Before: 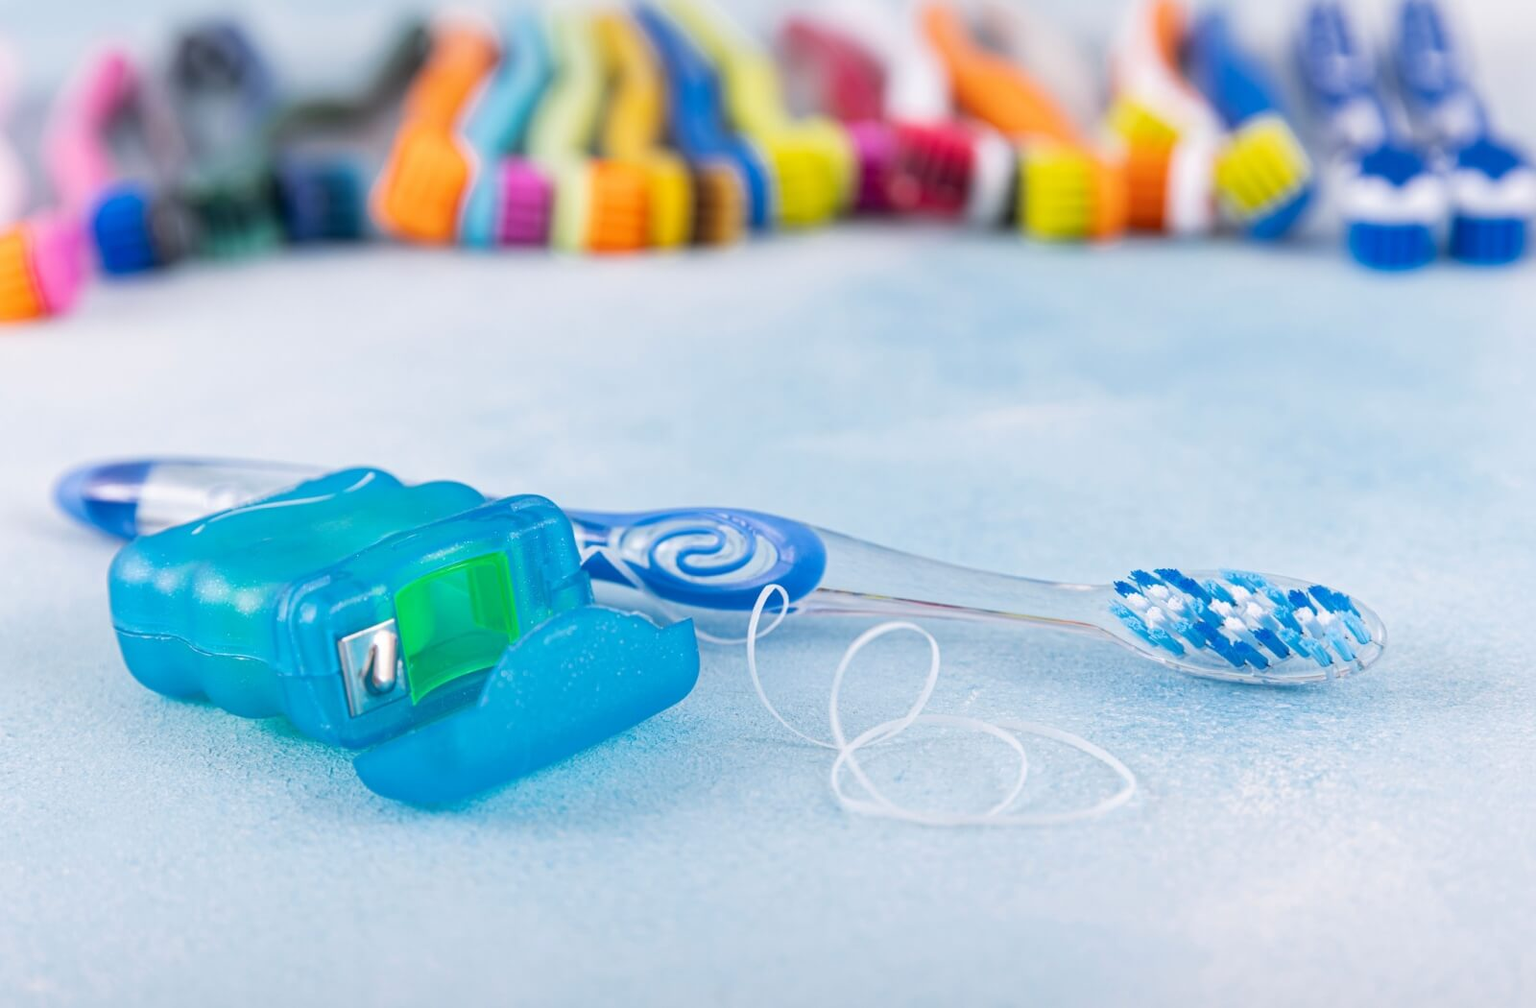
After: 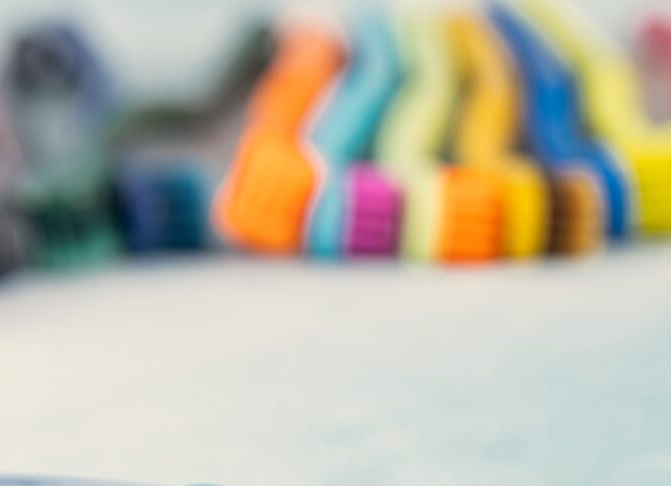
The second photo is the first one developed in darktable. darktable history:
crop and rotate: left 10.817%, top 0.062%, right 47.194%, bottom 53.626%
white balance: red 1.029, blue 0.92
